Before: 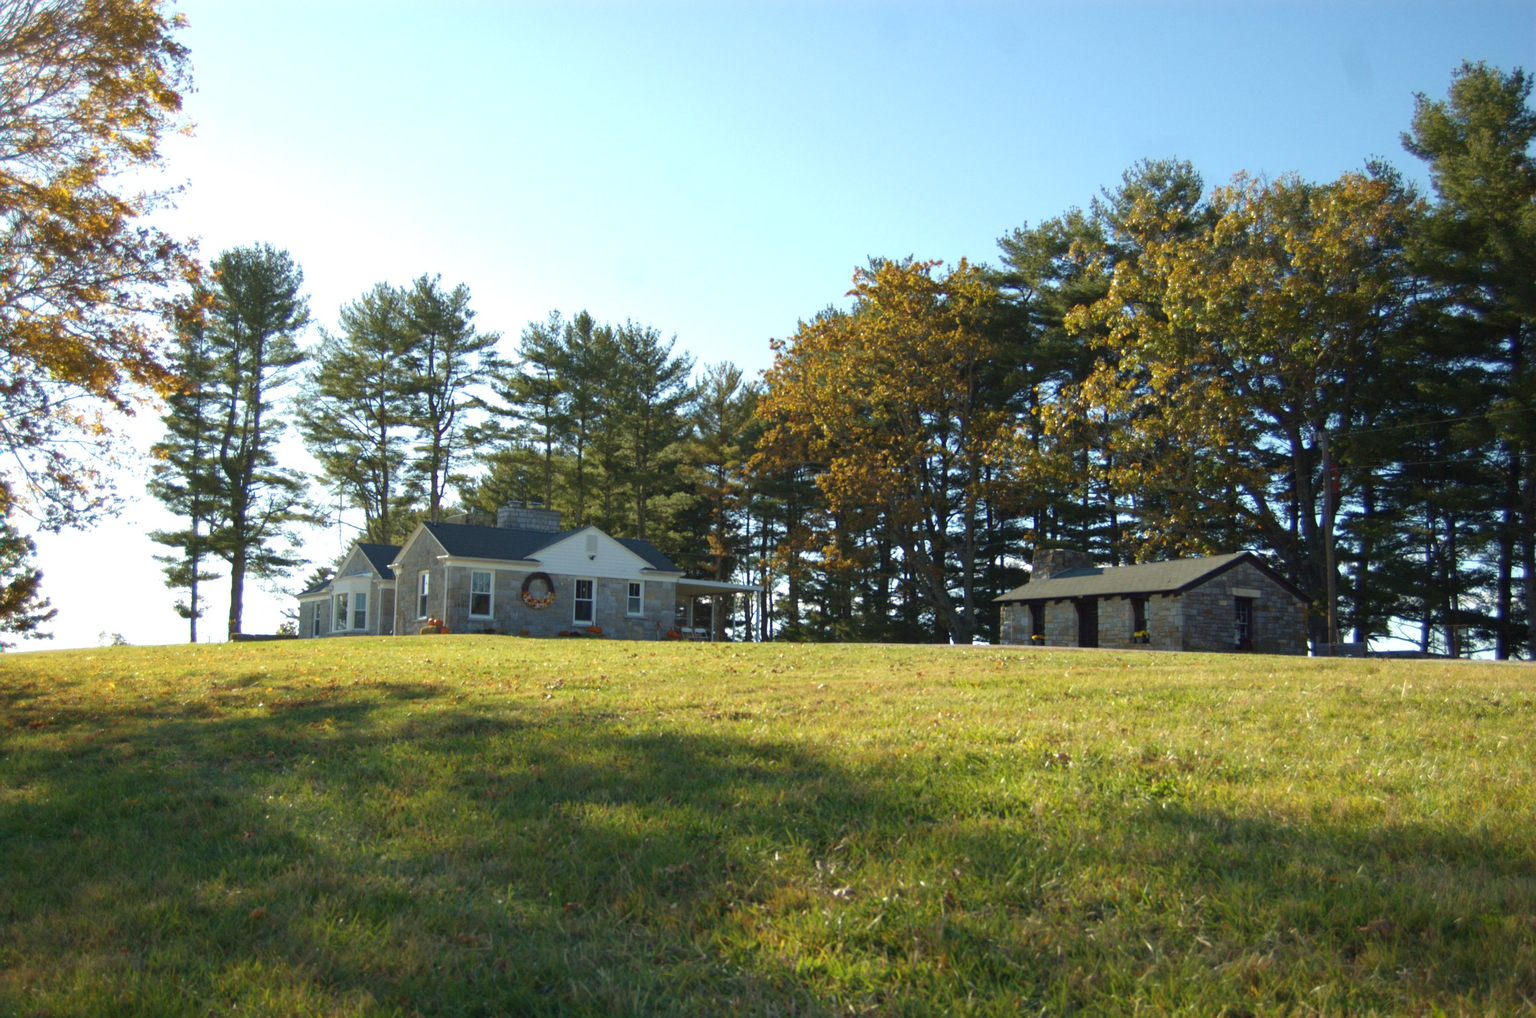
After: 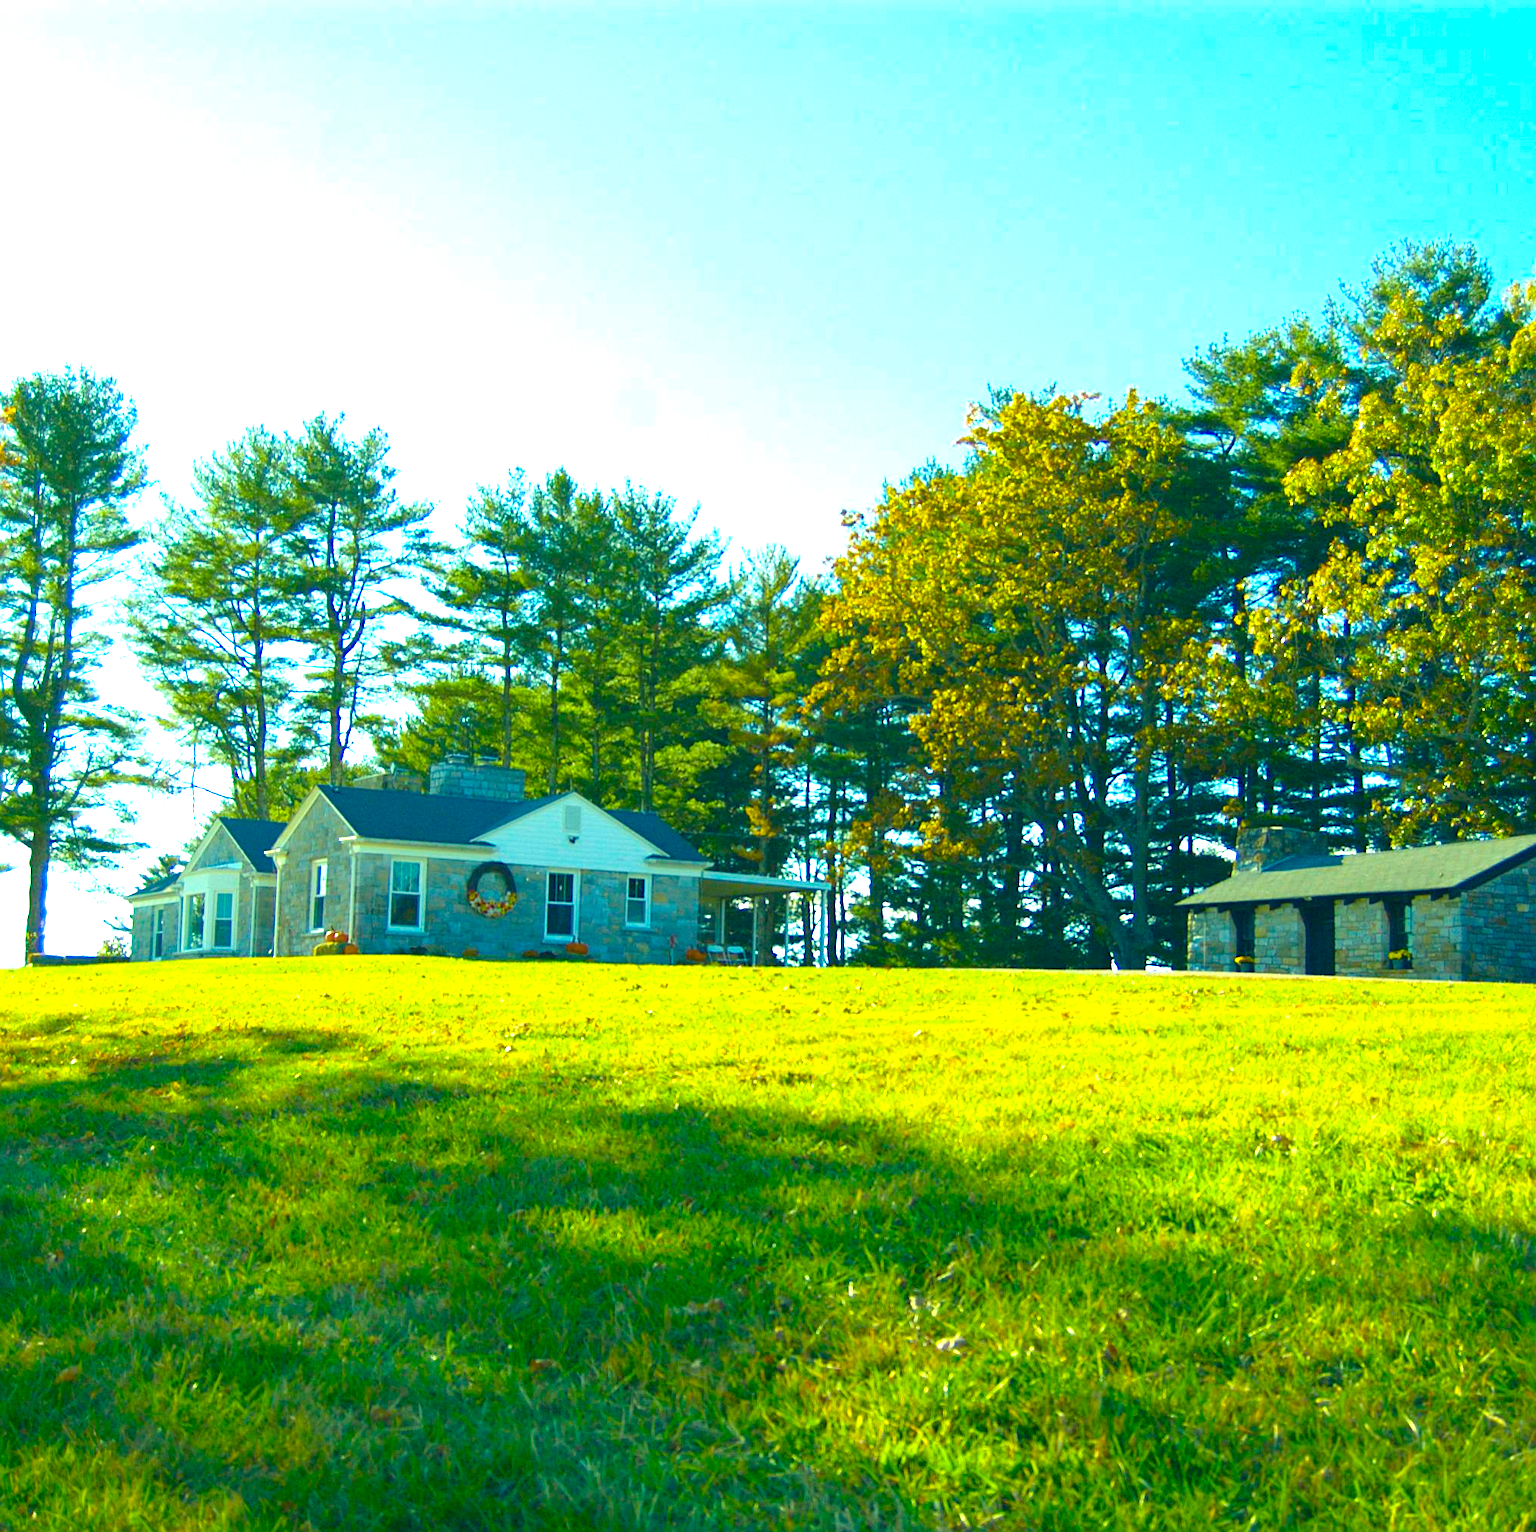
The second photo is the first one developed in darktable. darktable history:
exposure: black level correction 0, exposure 1.096 EV, compensate highlight preservation false
crop and rotate: left 13.819%, right 19.776%
color correction: highlights a* -19.63, highlights b* 9.8, shadows a* -20.4, shadows b* -10.79
color balance rgb: linear chroma grading › global chroma 15.358%, perceptual saturation grading › global saturation 36.799%, perceptual saturation grading › shadows 36.161%, global vibrance 20%
sharpen: on, module defaults
